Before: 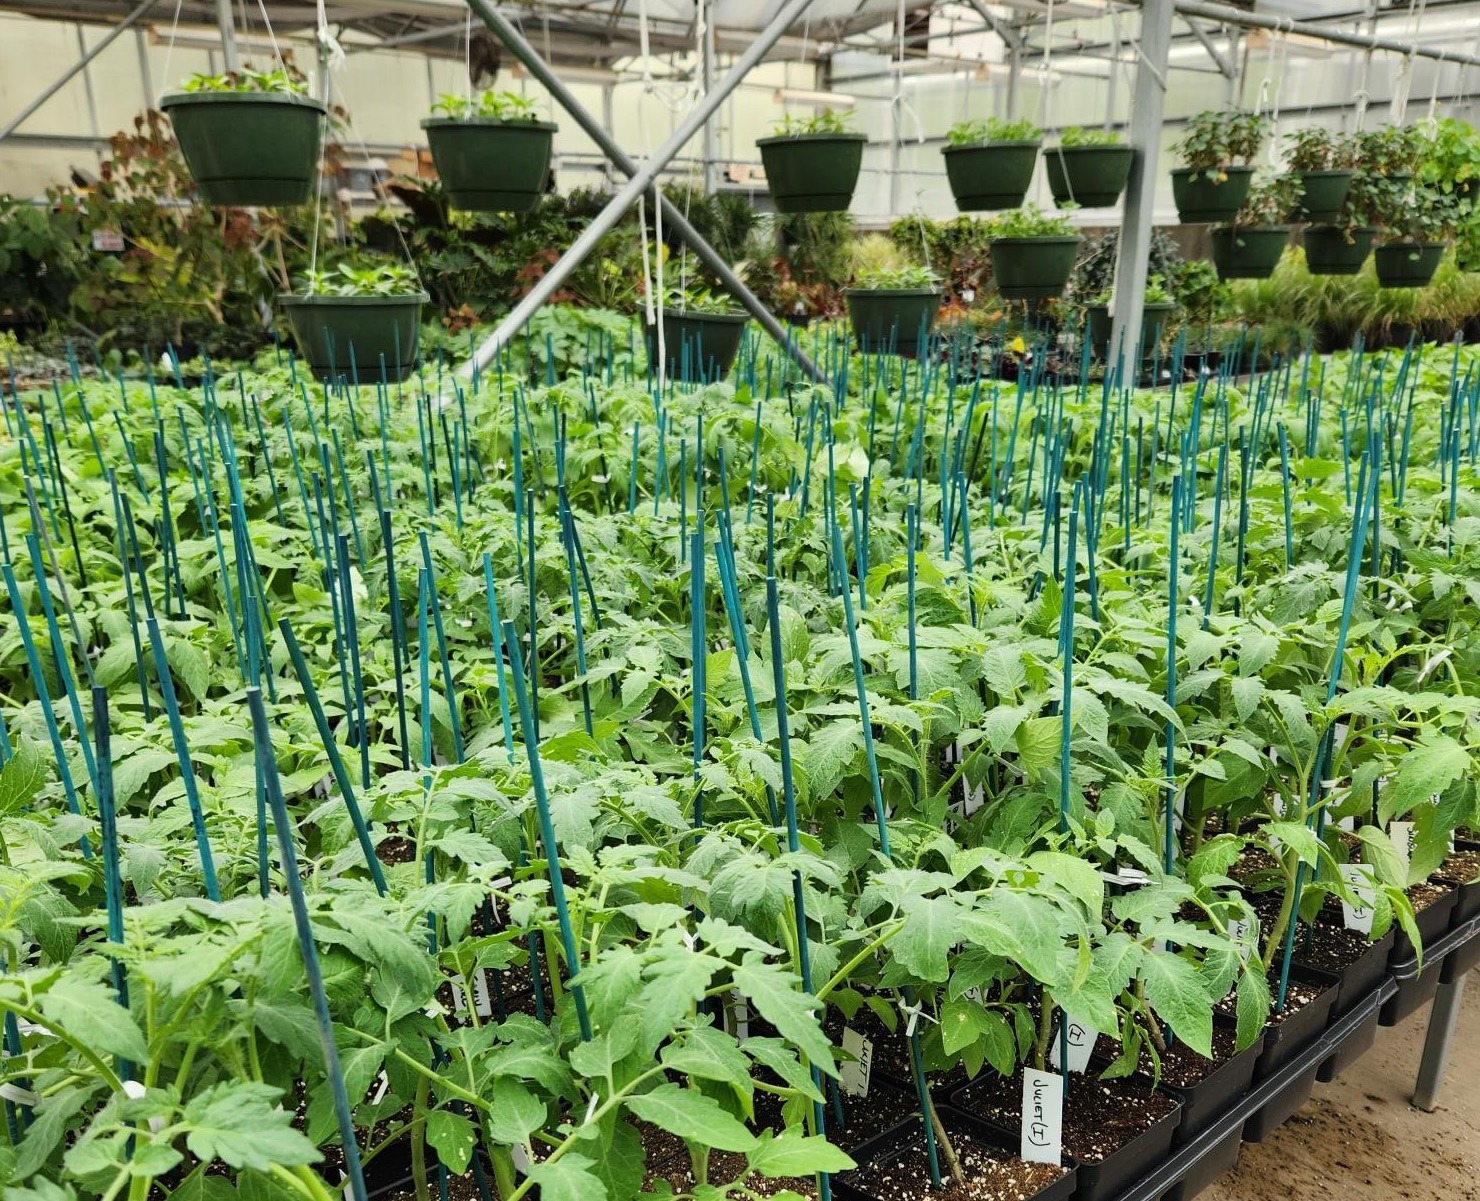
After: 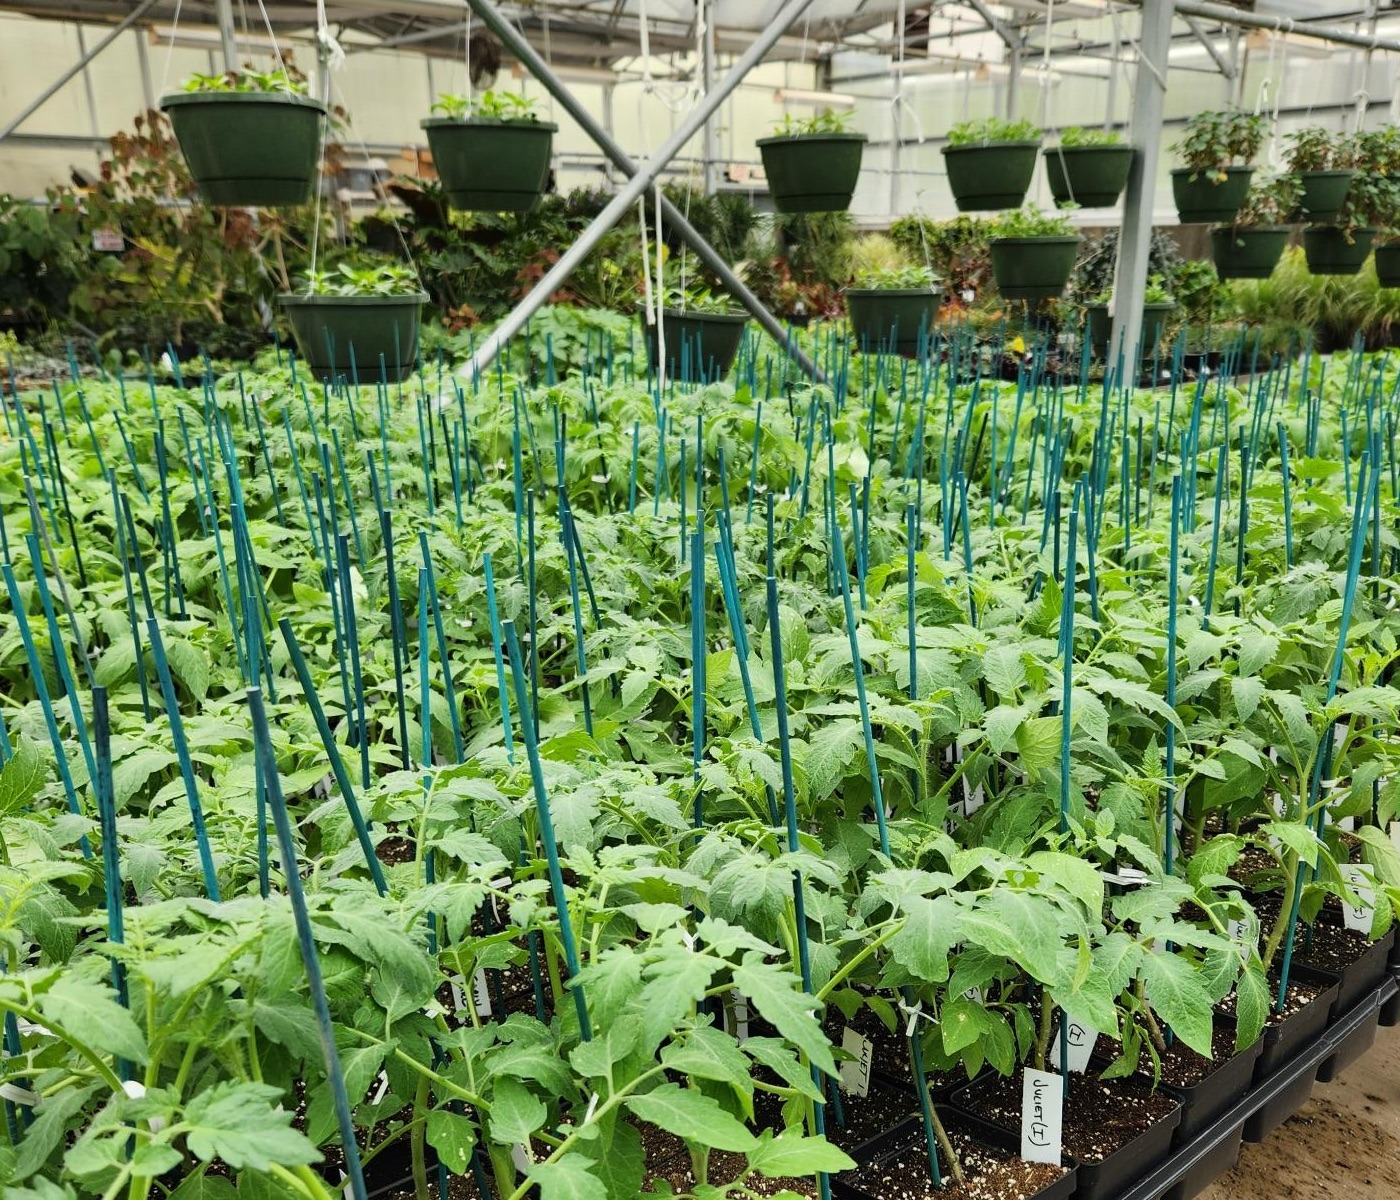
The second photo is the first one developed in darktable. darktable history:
crop and rotate: left 0%, right 5.389%
